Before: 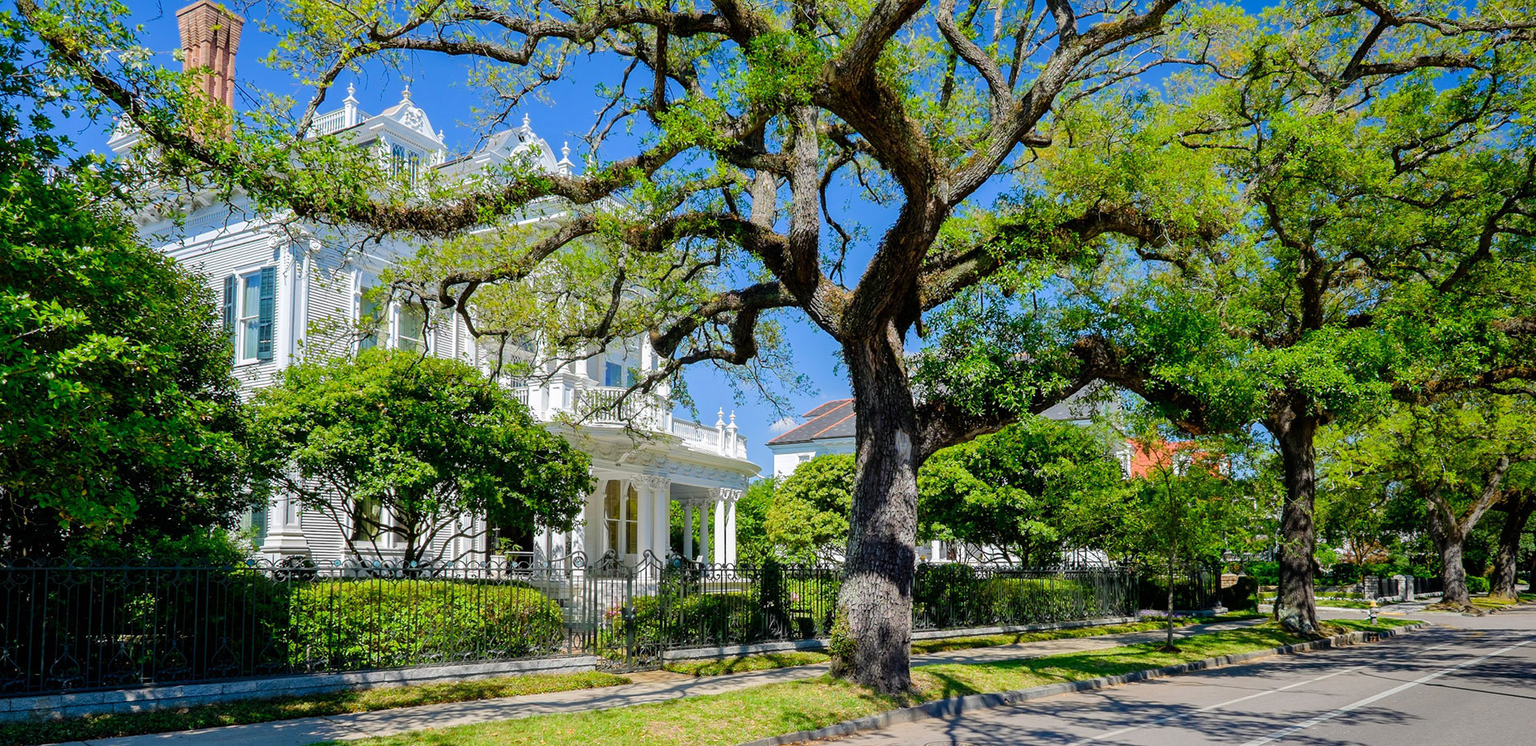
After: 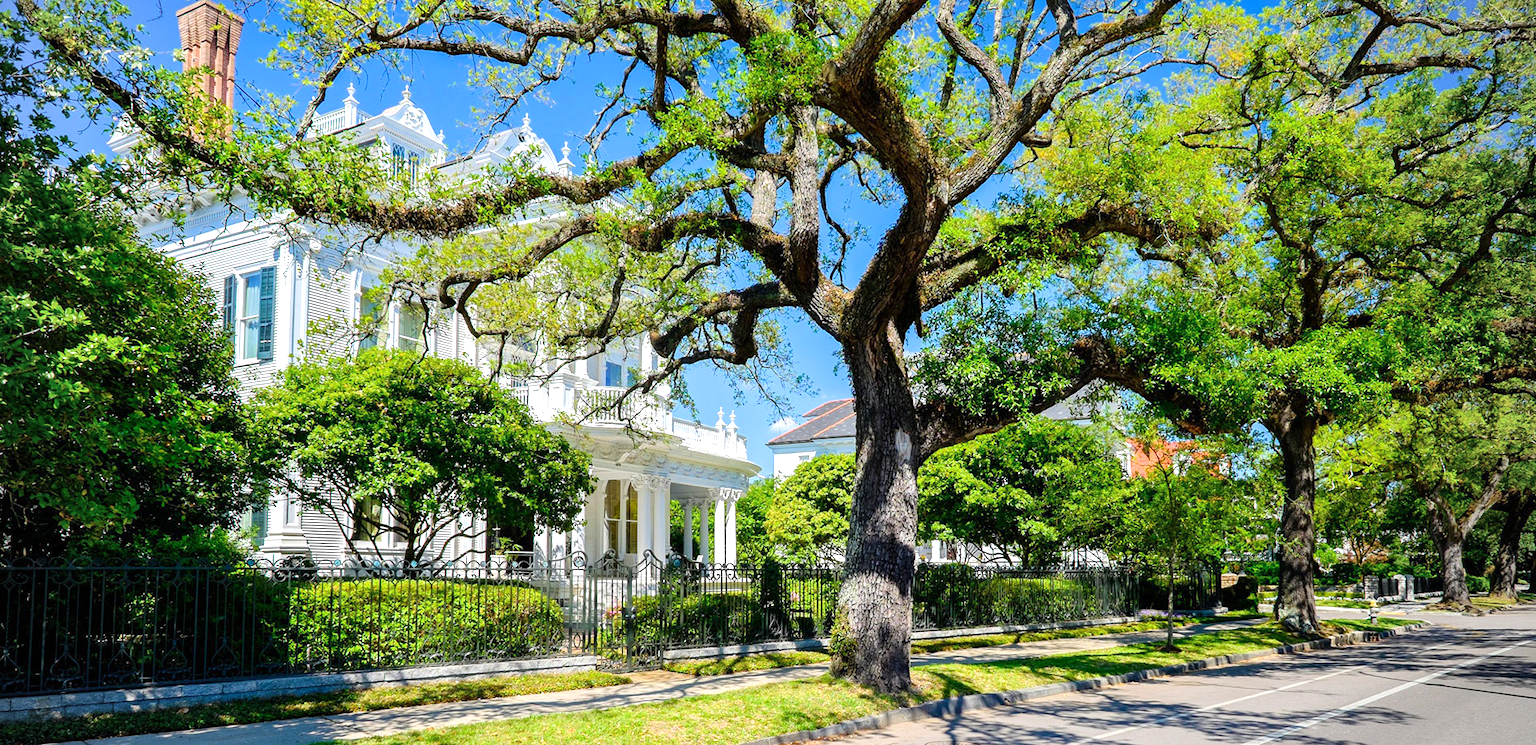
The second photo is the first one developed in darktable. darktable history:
contrast brightness saturation: contrast 0.07
exposure: exposure 0.574 EV, compensate highlight preservation false
vignetting: brightness -0.167
